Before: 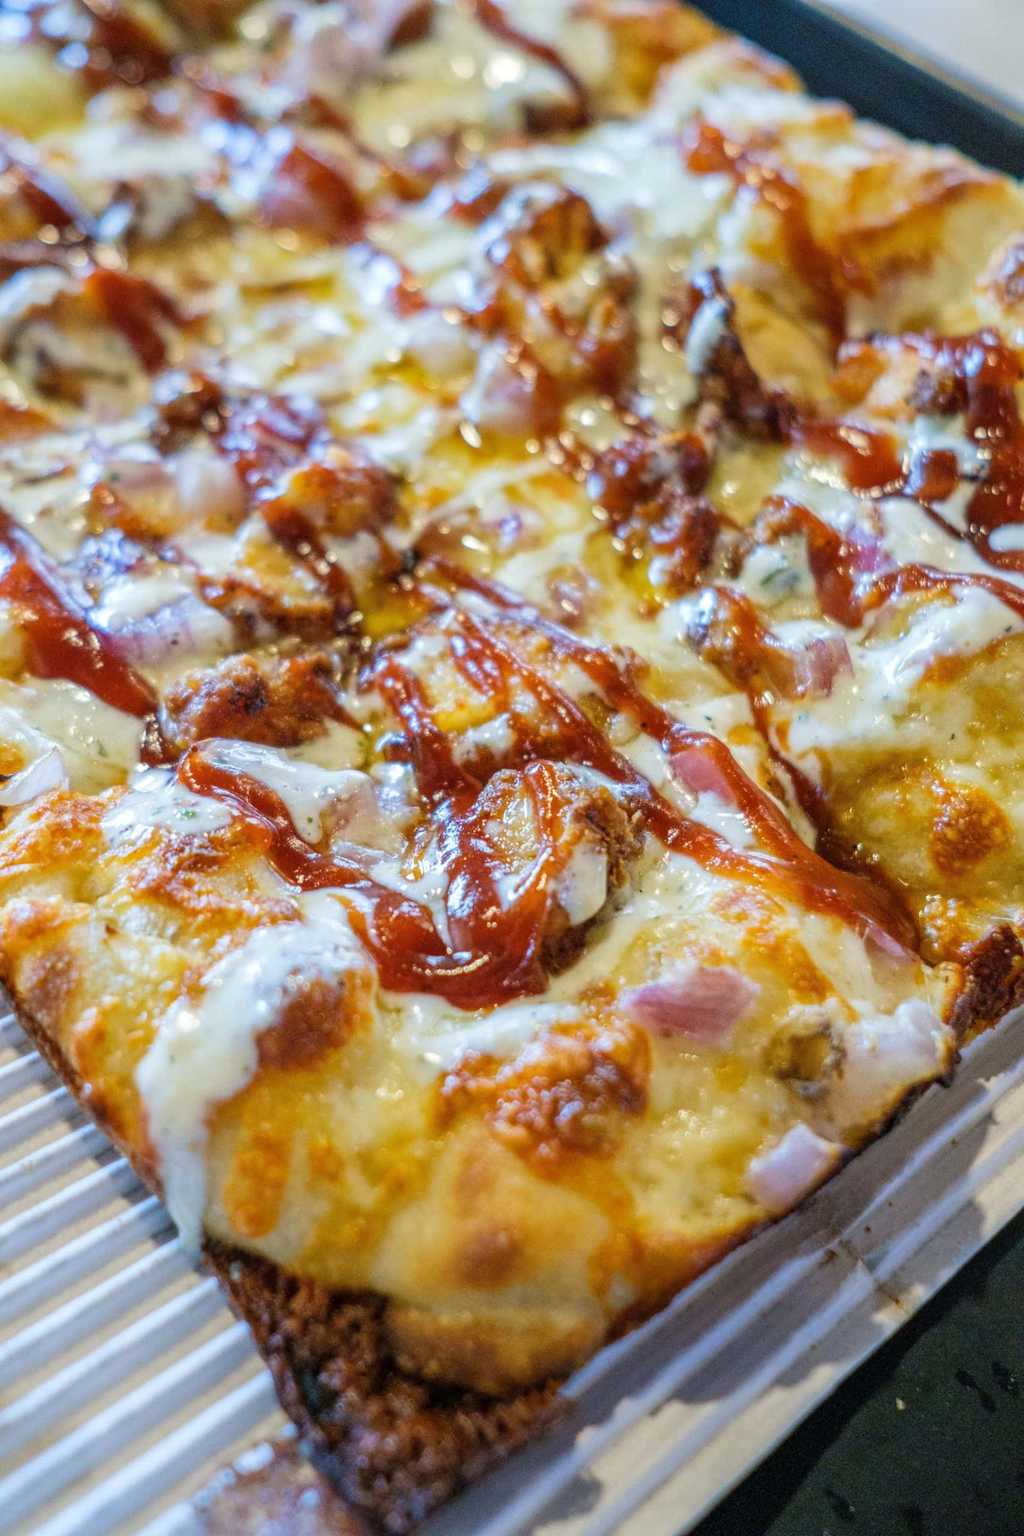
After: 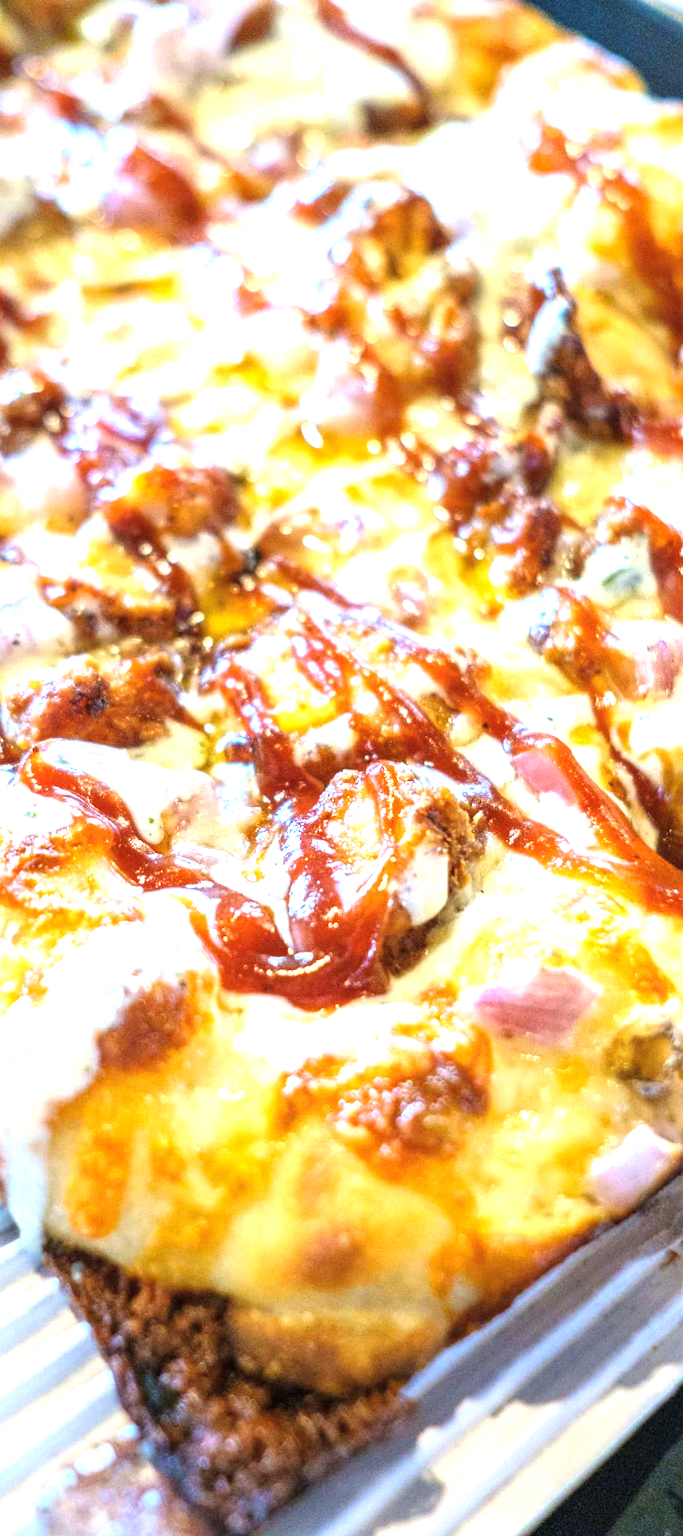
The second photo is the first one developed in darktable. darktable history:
crop and rotate: left 15.546%, right 17.787%
color balance rgb: global vibrance 6.81%, saturation formula JzAzBz (2021)
exposure: black level correction 0, exposure 1.3 EV, compensate exposure bias true, compensate highlight preservation false
